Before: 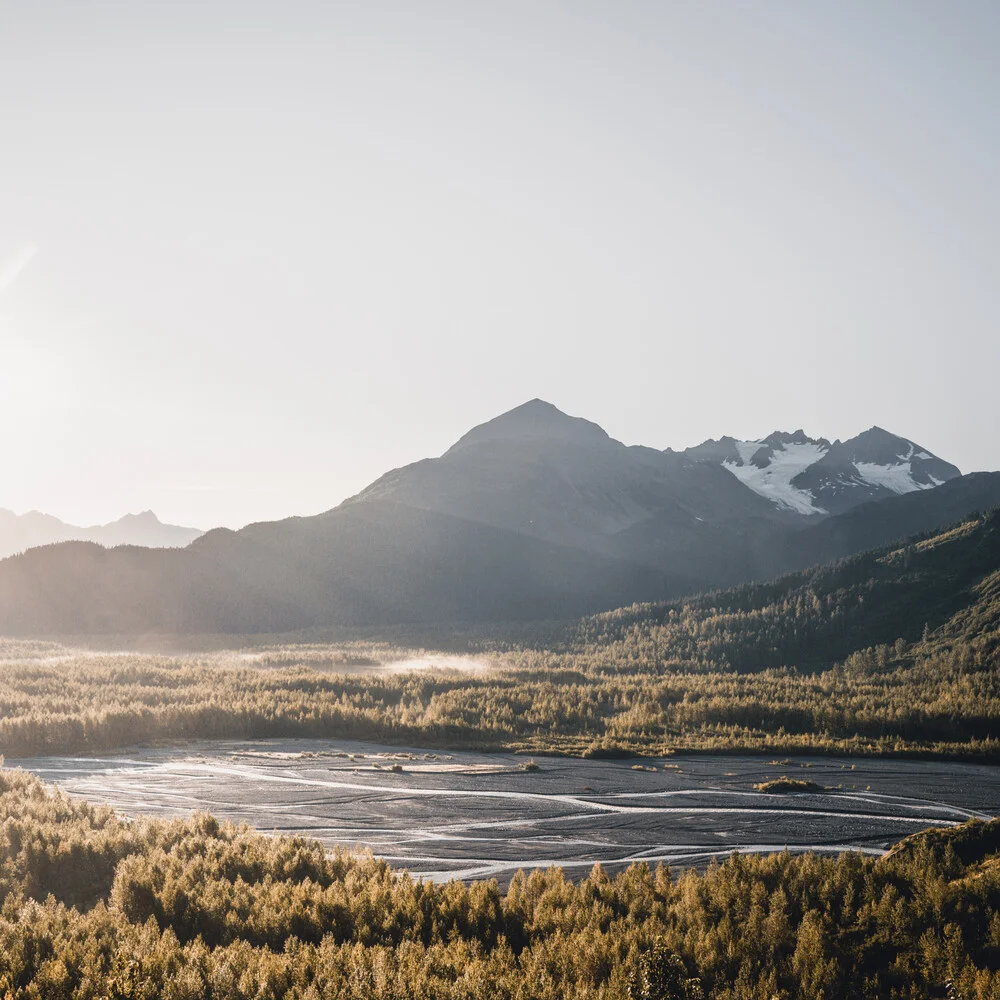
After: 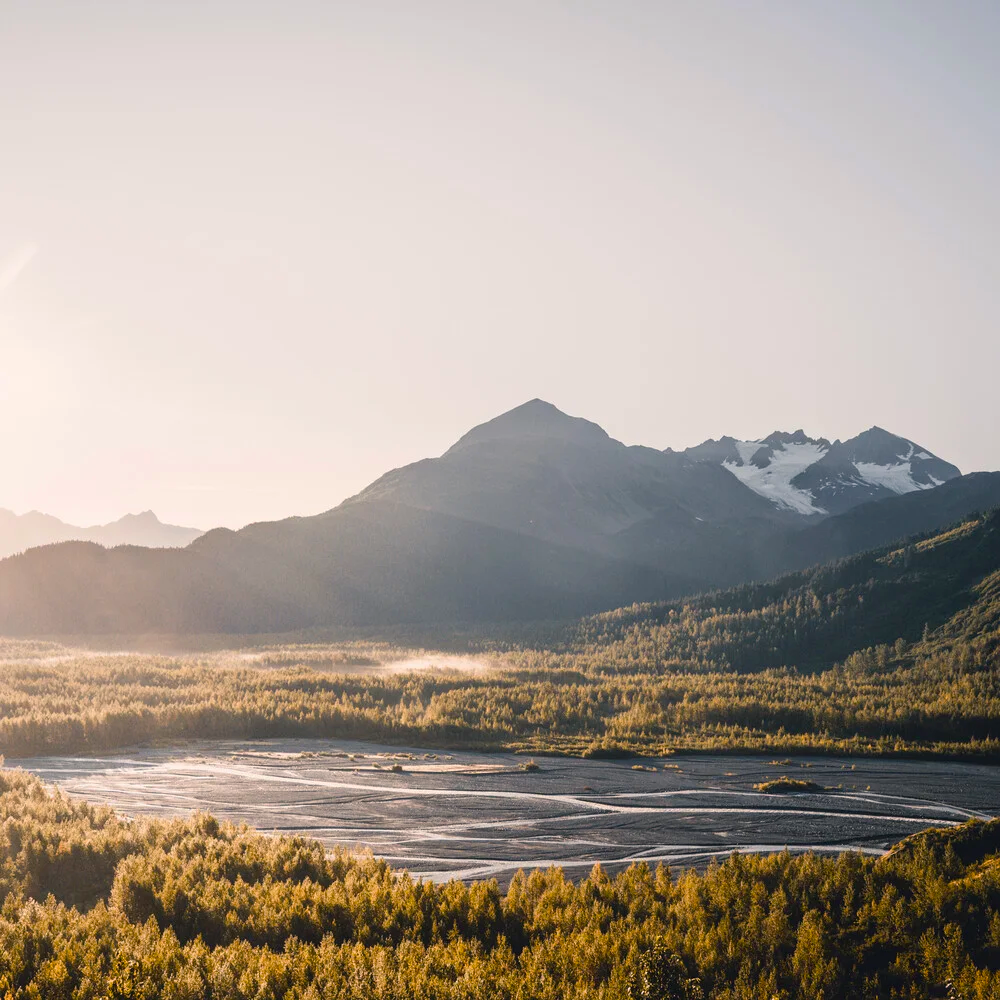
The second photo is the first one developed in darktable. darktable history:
color balance rgb: highlights gain › chroma 1.353%, highlights gain › hue 57.14°, perceptual saturation grading › global saturation 30.01%, global vibrance 14.921%
